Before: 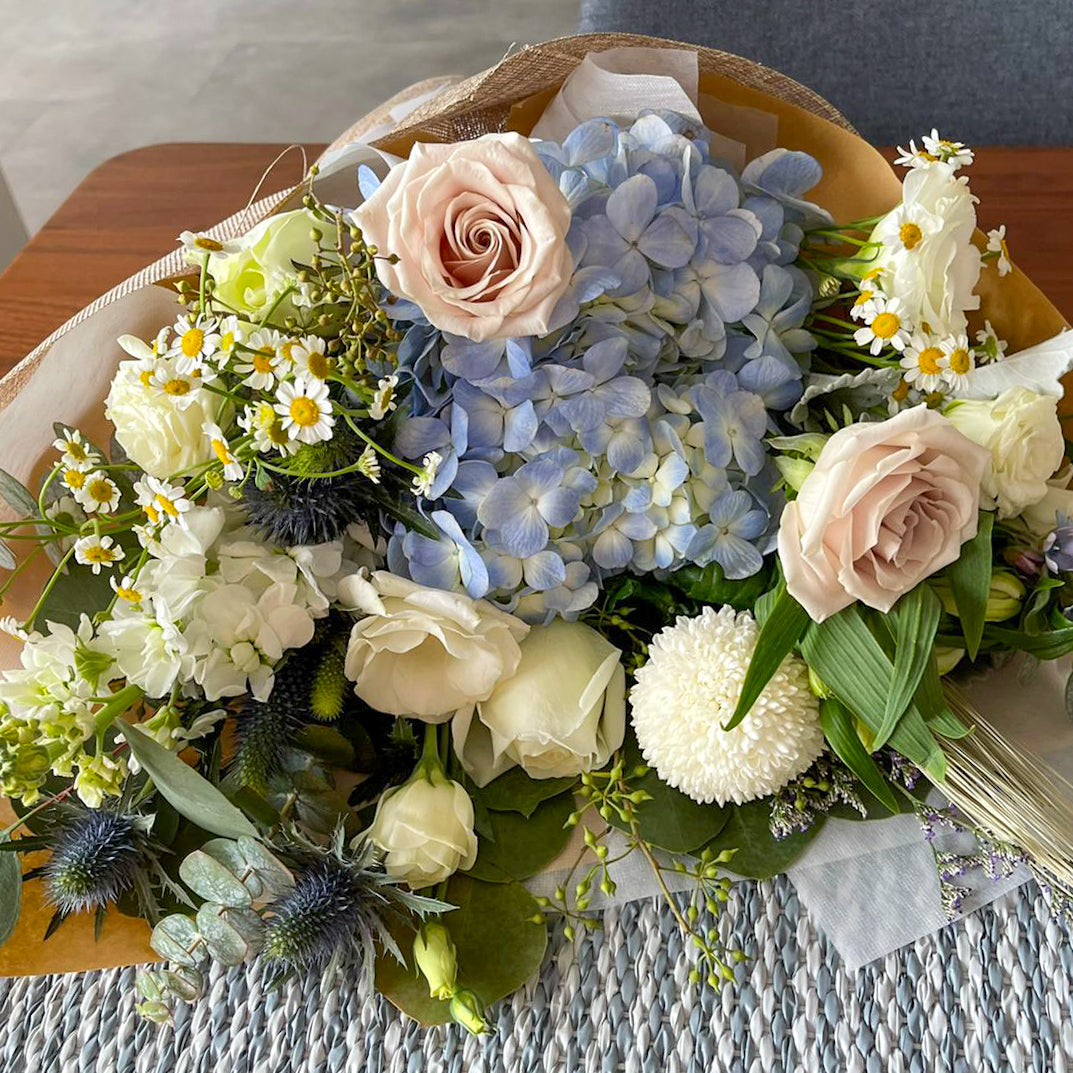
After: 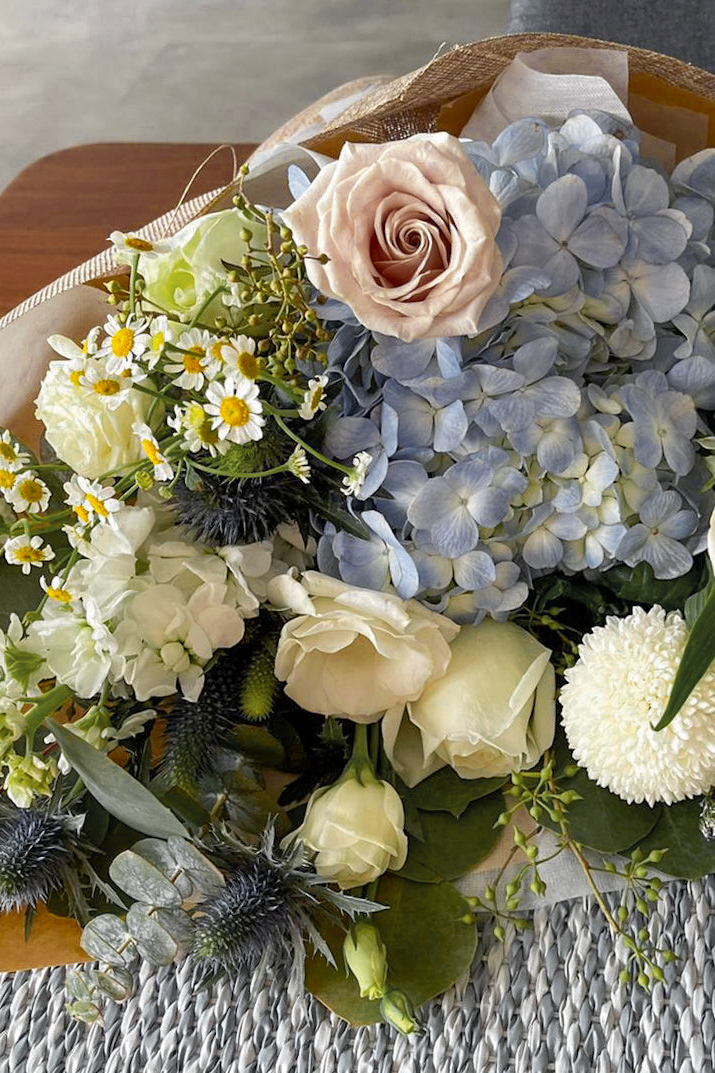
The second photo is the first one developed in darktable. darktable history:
color zones: curves: ch0 [(0.035, 0.242) (0.25, 0.5) (0.384, 0.214) (0.488, 0.255) (0.75, 0.5)]; ch1 [(0.063, 0.379) (0.25, 0.5) (0.354, 0.201) (0.489, 0.085) (0.729, 0.271)]; ch2 [(0.25, 0.5) (0.38, 0.517) (0.442, 0.51) (0.735, 0.456)]
crop and rotate: left 6.617%, right 26.717%
